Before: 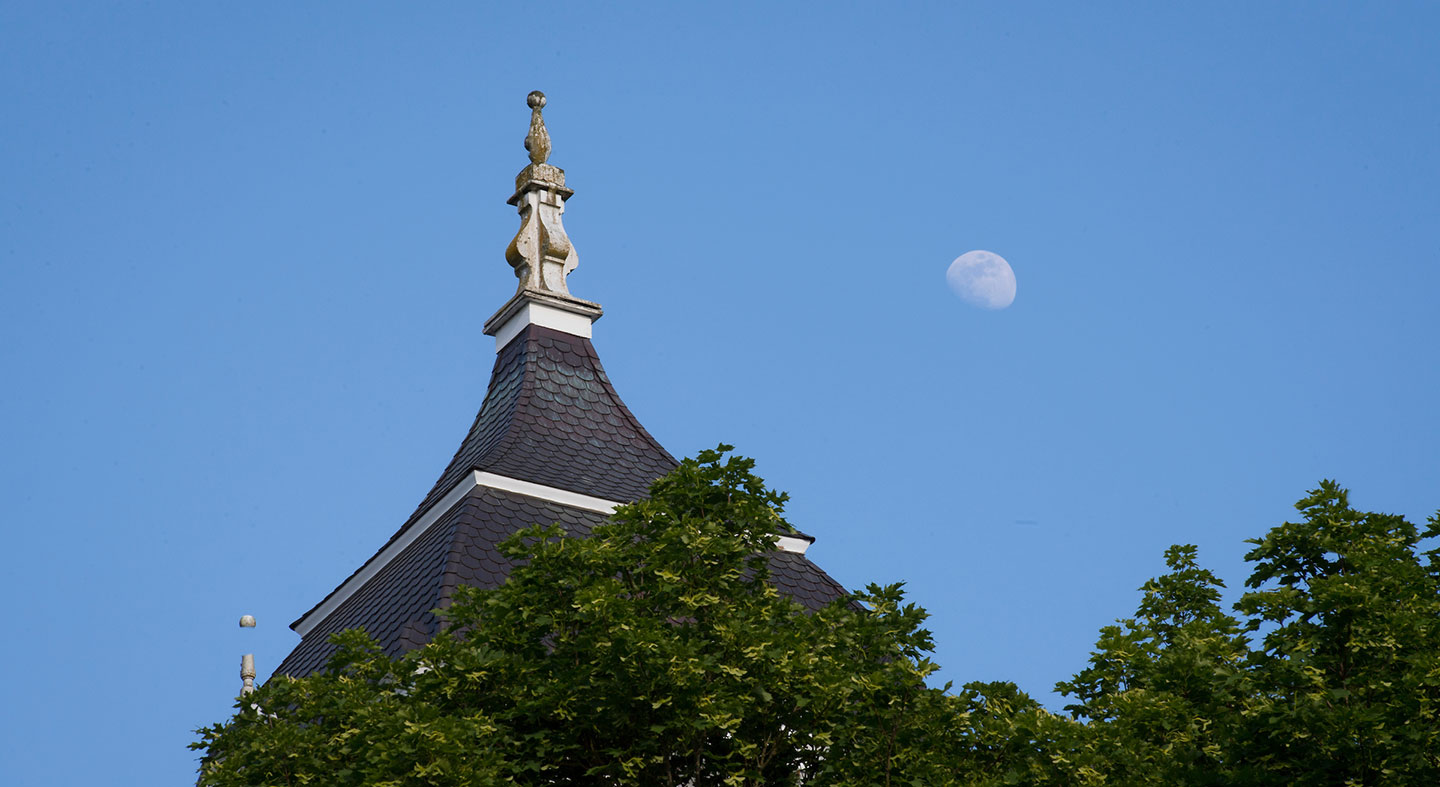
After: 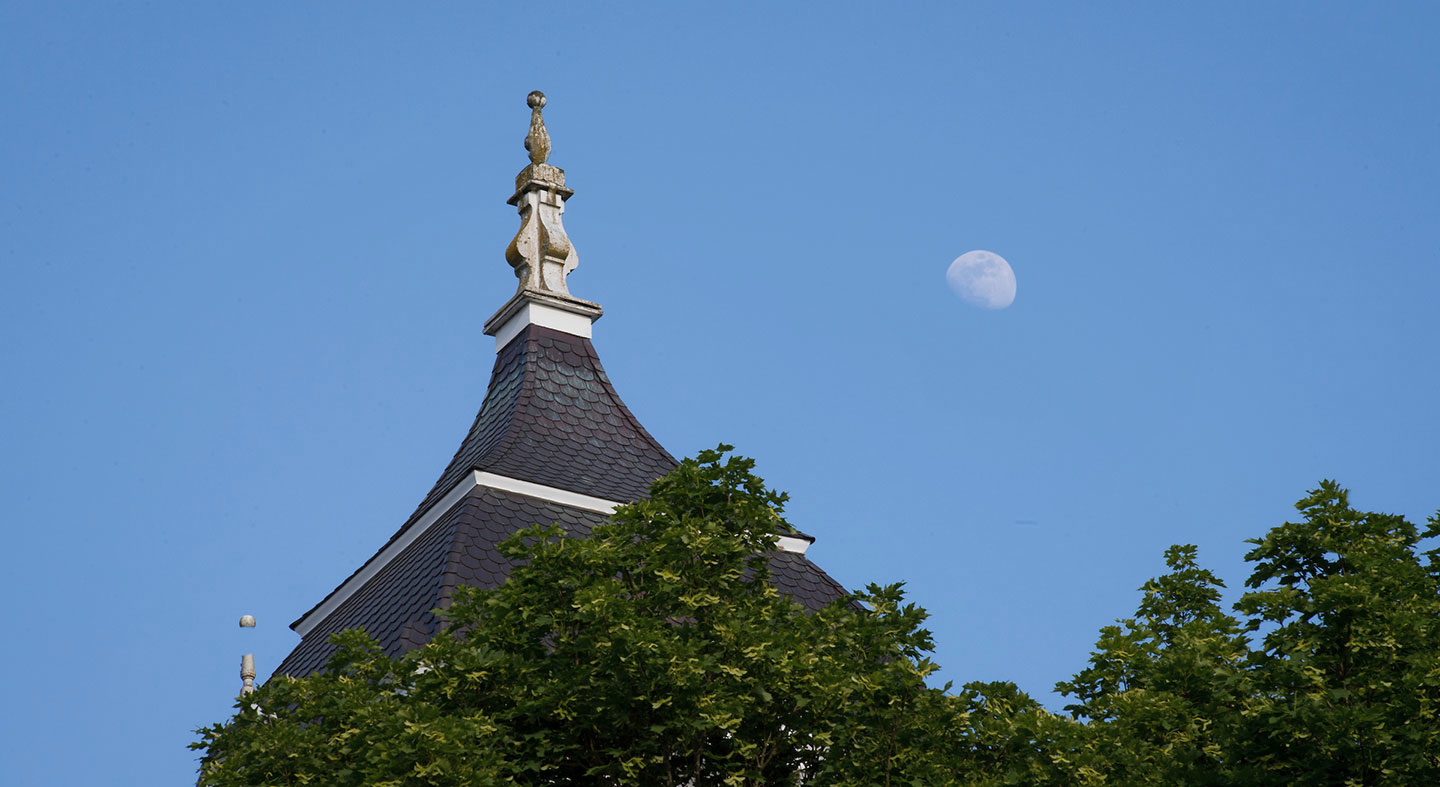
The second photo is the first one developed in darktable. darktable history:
contrast brightness saturation: contrast 0.009, saturation -0.049
shadows and highlights: shadows 25.21, highlights -25.77
